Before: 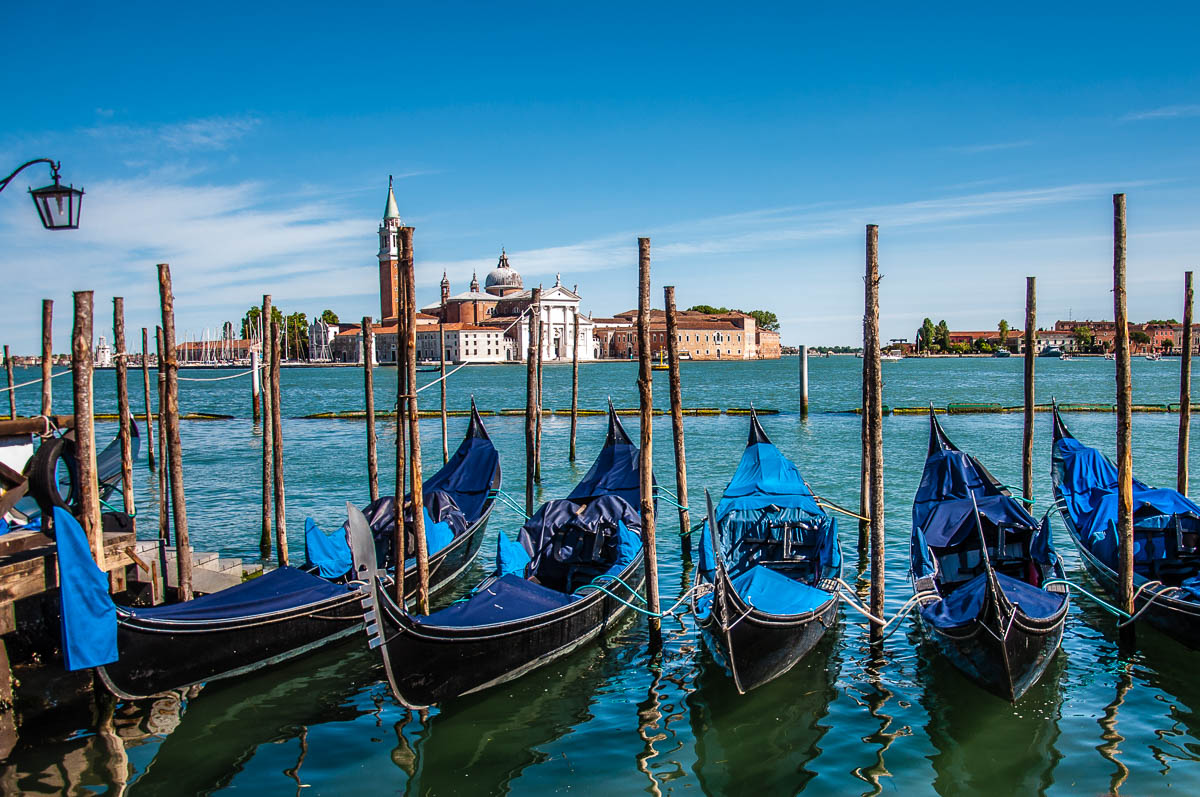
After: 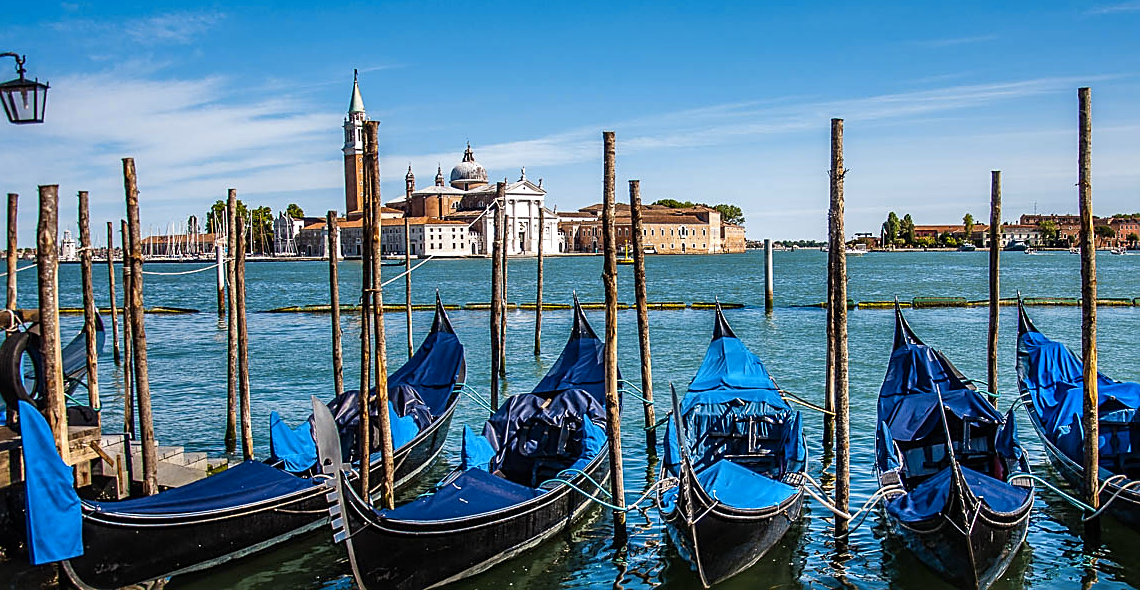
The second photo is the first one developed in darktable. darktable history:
sharpen: on, module defaults
crop and rotate: left 2.991%, top 13.302%, right 1.981%, bottom 12.636%
color contrast: green-magenta contrast 0.8, blue-yellow contrast 1.1, unbound 0
